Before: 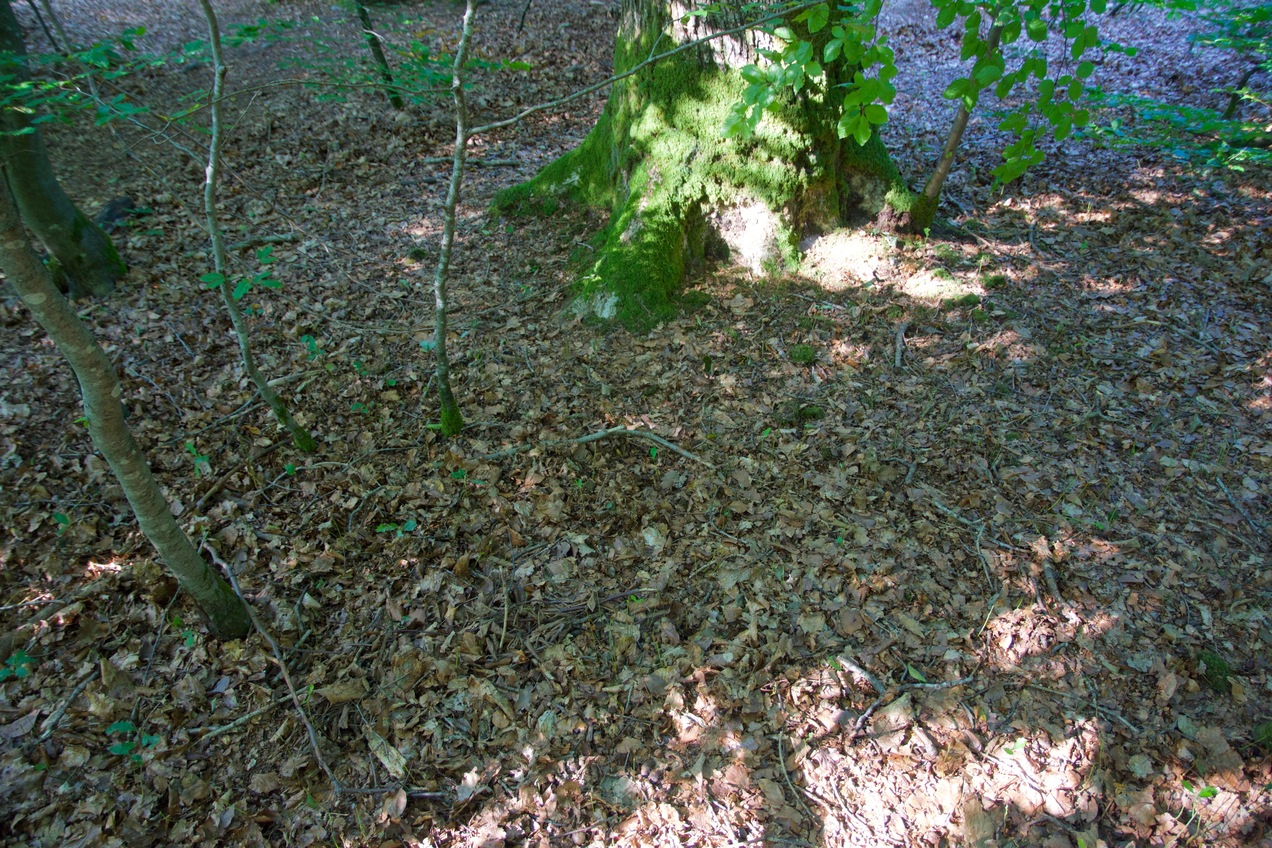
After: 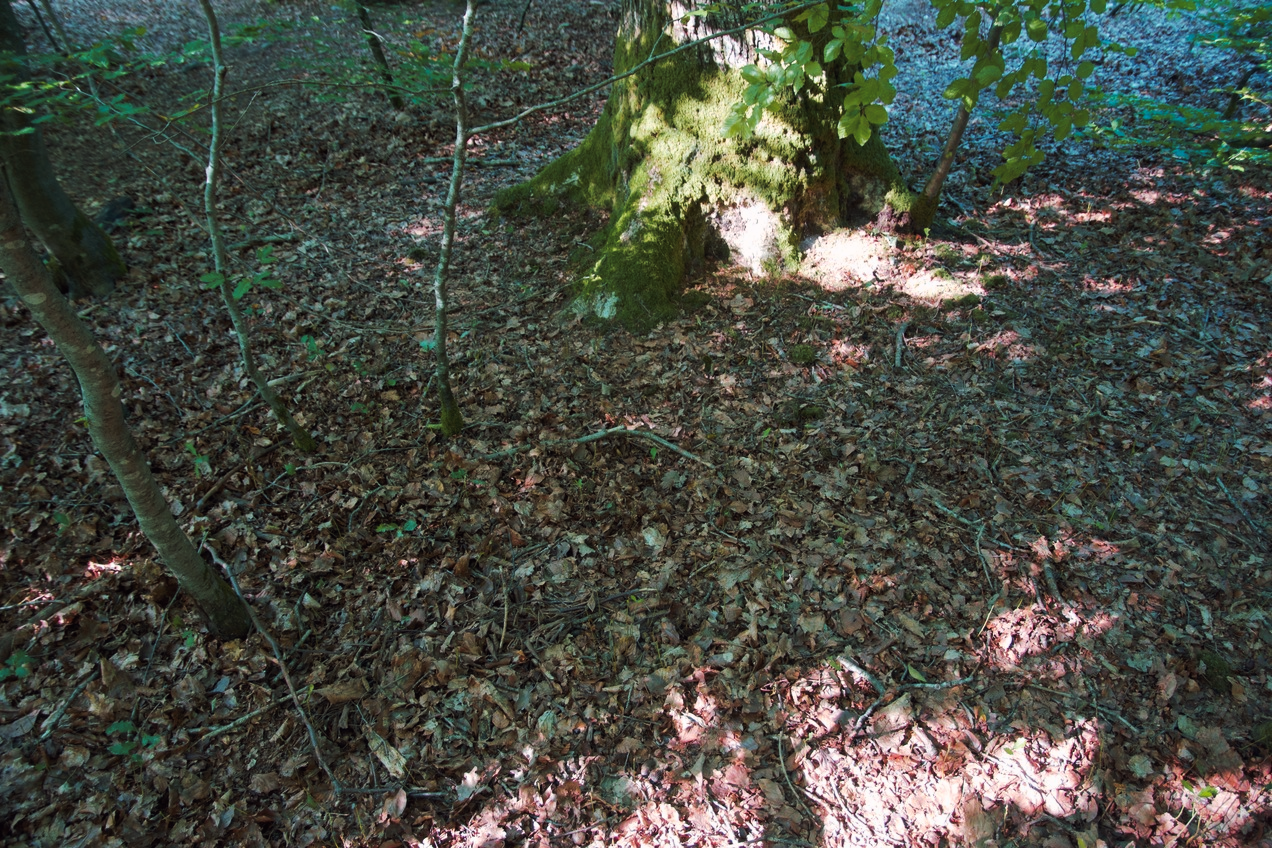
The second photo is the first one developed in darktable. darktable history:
tone curve: curves: ch0 [(0, 0) (0.003, 0.006) (0.011, 0.01) (0.025, 0.017) (0.044, 0.029) (0.069, 0.043) (0.1, 0.064) (0.136, 0.091) (0.177, 0.128) (0.224, 0.162) (0.277, 0.206) (0.335, 0.258) (0.399, 0.324) (0.468, 0.404) (0.543, 0.499) (0.623, 0.595) (0.709, 0.693) (0.801, 0.786) (0.898, 0.883) (1, 1)], preserve colors none
color look up table: target L [94.2, 92.72, 92.44, 85.39, 81.03, 80.41, 71.25, 58.98, 54.61, 44.62, 41.17, 4.481, 200.19, 69.71, 61.88, 55.81, 53.85, 53.64, 45.49, 41.65, 39.99, 36.11, 25.02, 21.4, 6.842, 85.98, 79.41, 68.22, 67.07, 55.43, 49.18, 56.02, 51.09, 49.98, 48.07, 35.98, 49.3, 42.55, 24.44, 32.09, 24.85, 9.863, 3.747, 80.06, 77.87, 62.85, 61.38, 51.47, 35.63], target a [-7.074, -19.05, -26.64, 8.848, -42.24, -39.65, -29.98, 1.534, -5.164, -24.45, 3.644, -0.939, 0, 36.71, 58.57, 63.27, 66.52, 66.93, 26.39, 54.08, 38.8, 51.47, 30.05, 37.47, 22.03, -0.342, -0.491, 48, 42.79, 70.27, 64.42, -10.7, 64.55, 11.95, 19.6, 53.85, -3.229, 5.847, 40.93, 2.952, -6.969, 26.22, 14.26, -35.76, -41.58, -8.55, -19.81, -21.31, -8.094], target b [81.32, 59.04, 4.448, 38.41, 20.48, 65.22, 9.674, 46.6, 12.79, 22.28, 28.97, 1.365, 0, 11.36, 60.33, 24.04, 62.29, 36.39, 11.74, 14.45, 43.22, 45.53, 7.939, 28.08, 10.17, -0.122, -21.35, -14.14, -35.1, -18.59, -49.19, -36.51, -7.165, -49.79, -17.14, -32.47, -40.14, -46.26, -58.35, -34.46, -22.45, -49.16, -18.8, -20.76, -11.48, -8.125, -28.4, -12.33, -0.122], num patches 49
